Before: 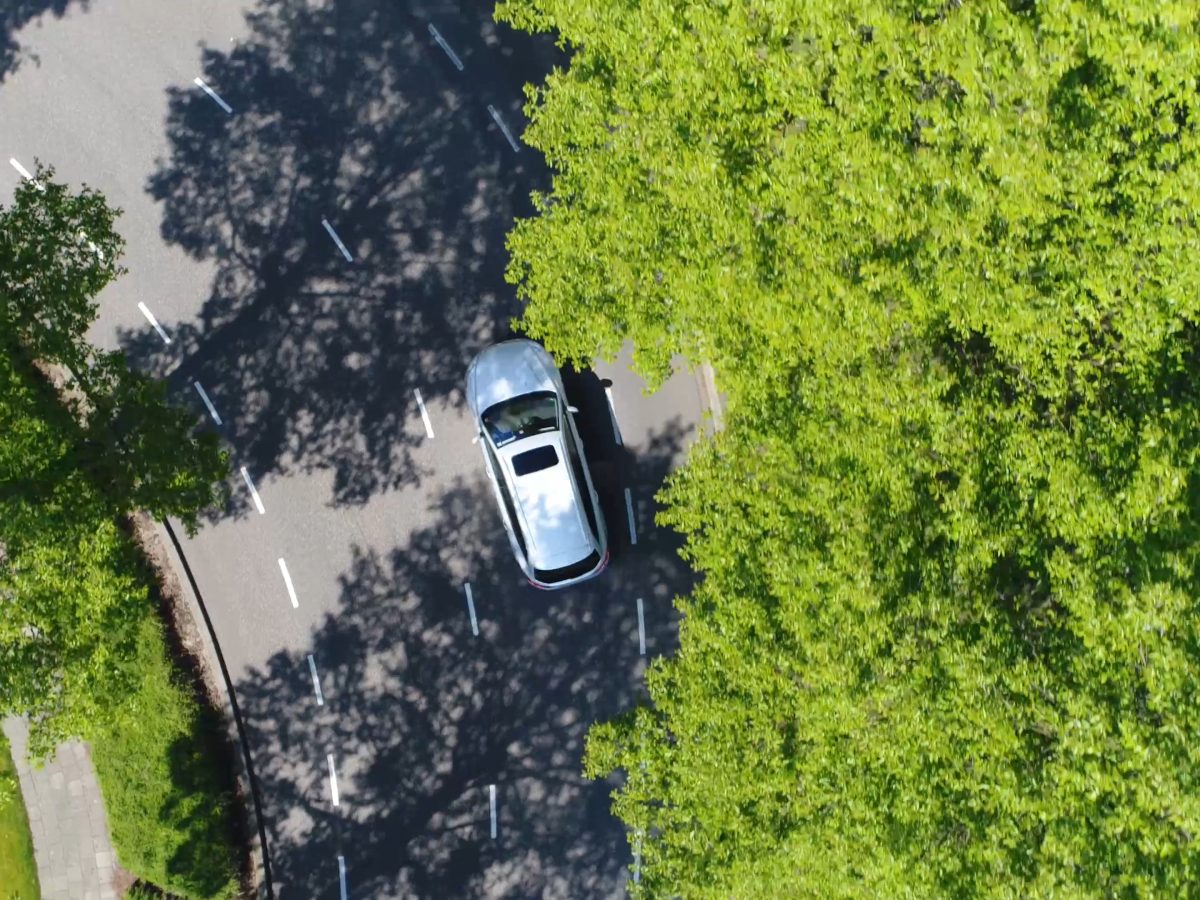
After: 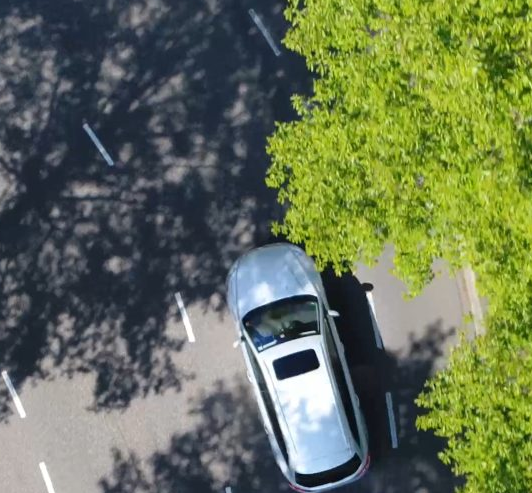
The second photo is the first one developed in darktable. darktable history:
crop: left 19.927%, top 10.764%, right 35.489%, bottom 34.375%
